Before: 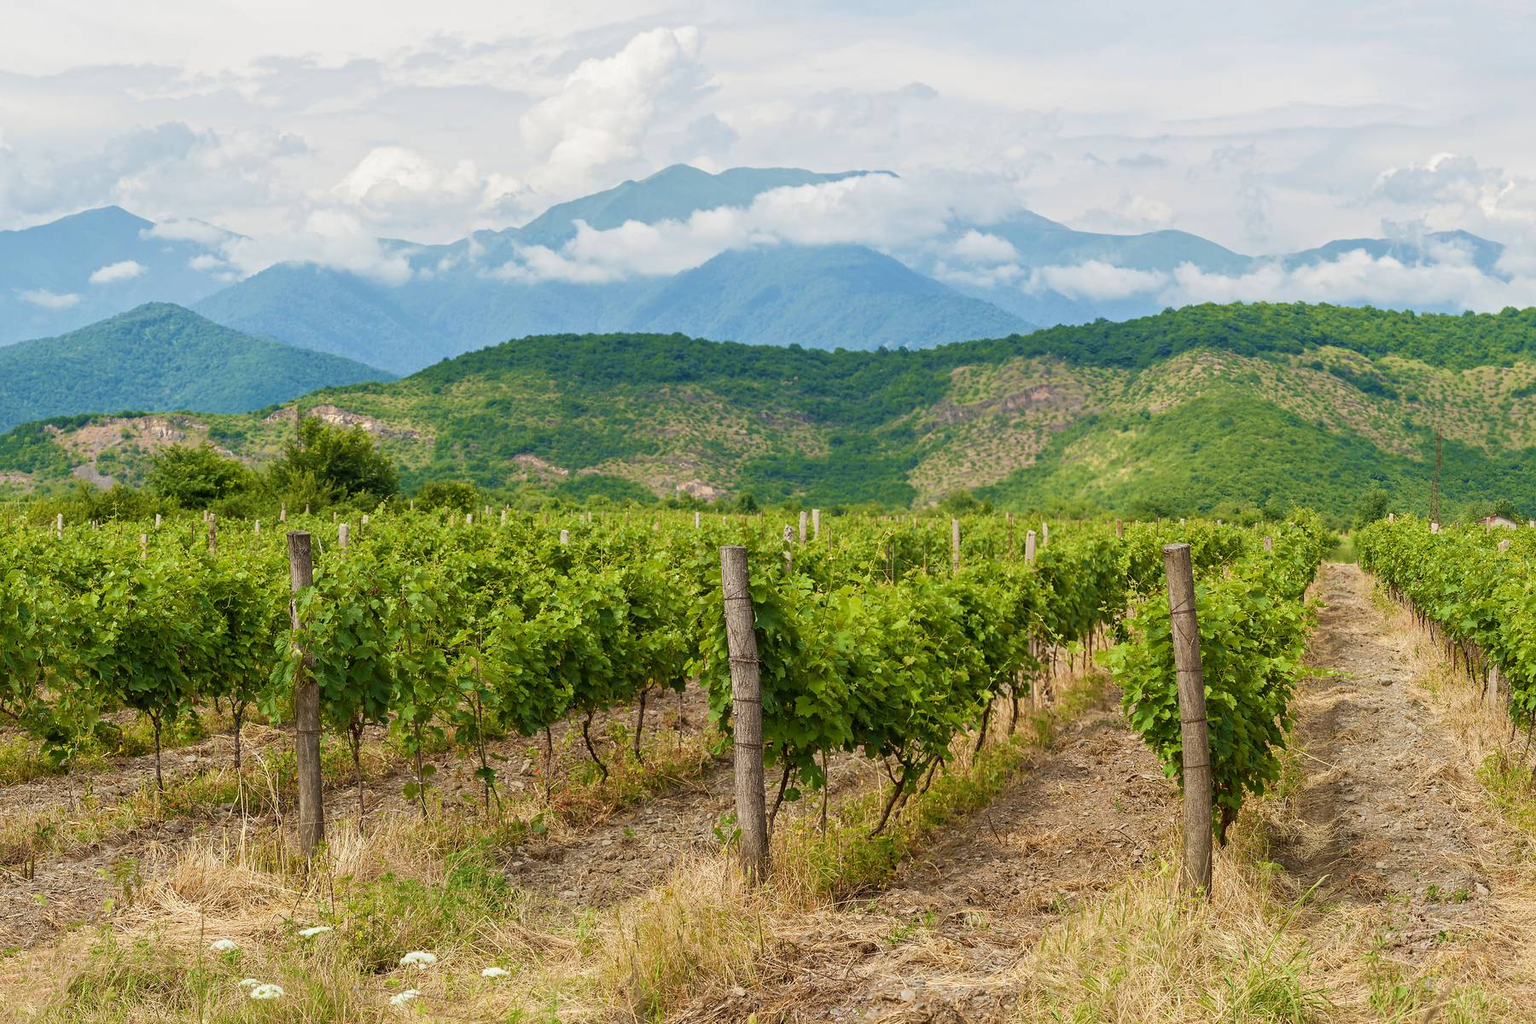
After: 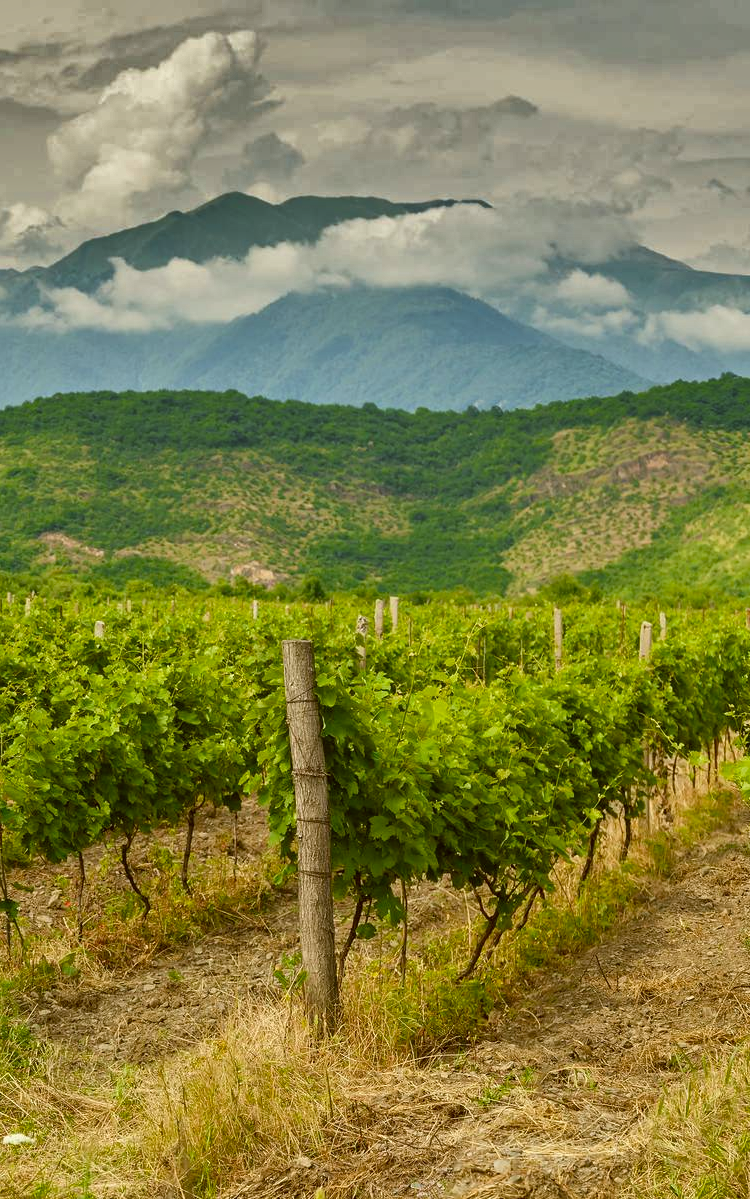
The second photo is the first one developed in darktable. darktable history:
crop: left 31.229%, right 27.105%
color correction: highlights a* -1.43, highlights b* 10.12, shadows a* 0.395, shadows b* 19.35
shadows and highlights: shadows 20.91, highlights -82.73, soften with gaussian
exposure: compensate highlight preservation false
